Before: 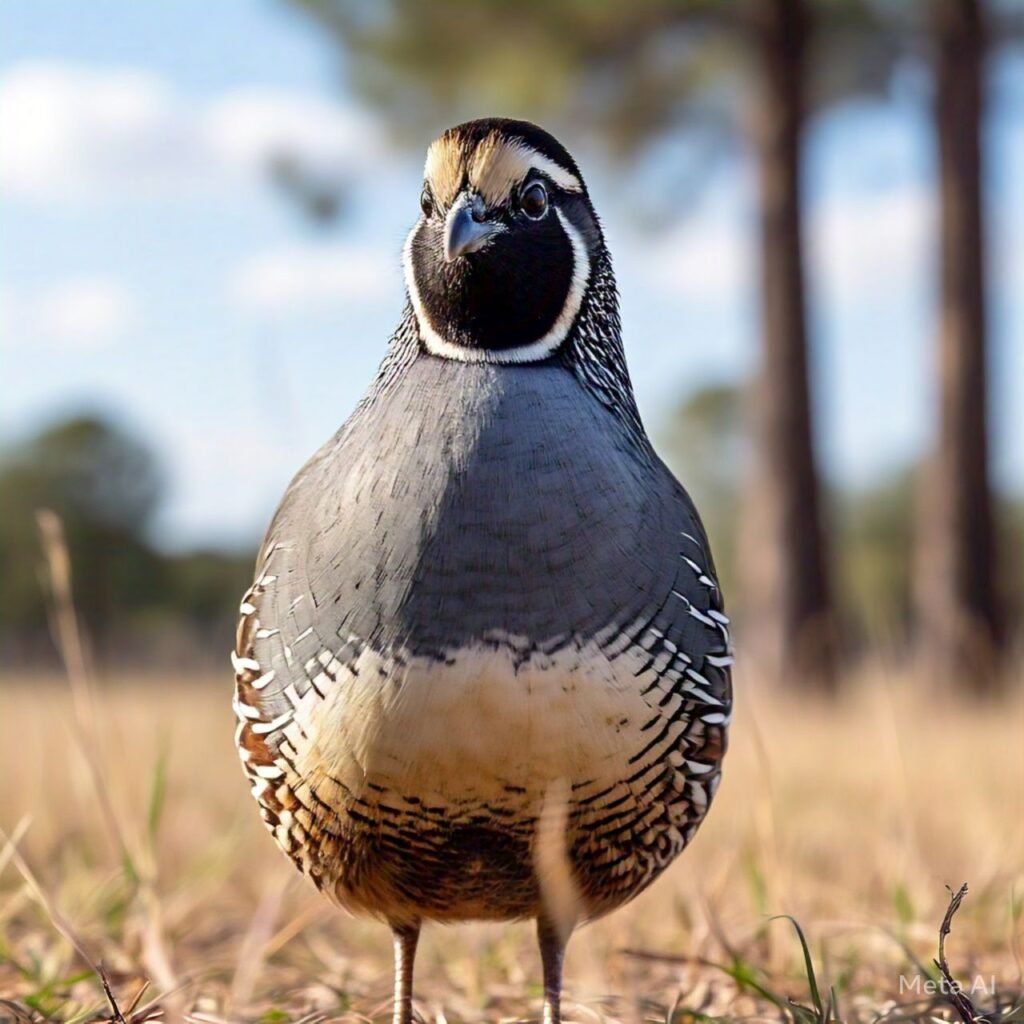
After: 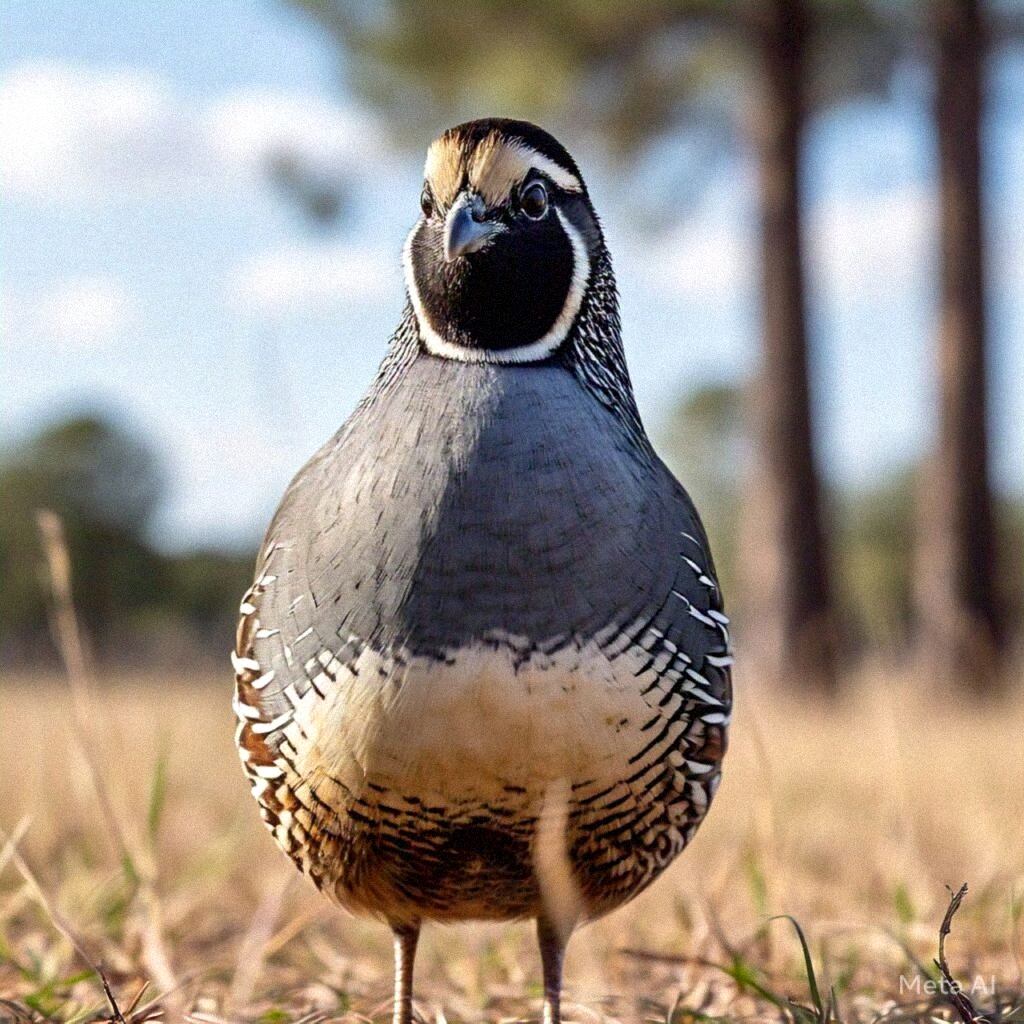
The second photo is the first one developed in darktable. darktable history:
grain: mid-tones bias 0%
local contrast: mode bilateral grid, contrast 20, coarseness 50, detail 130%, midtone range 0.2
